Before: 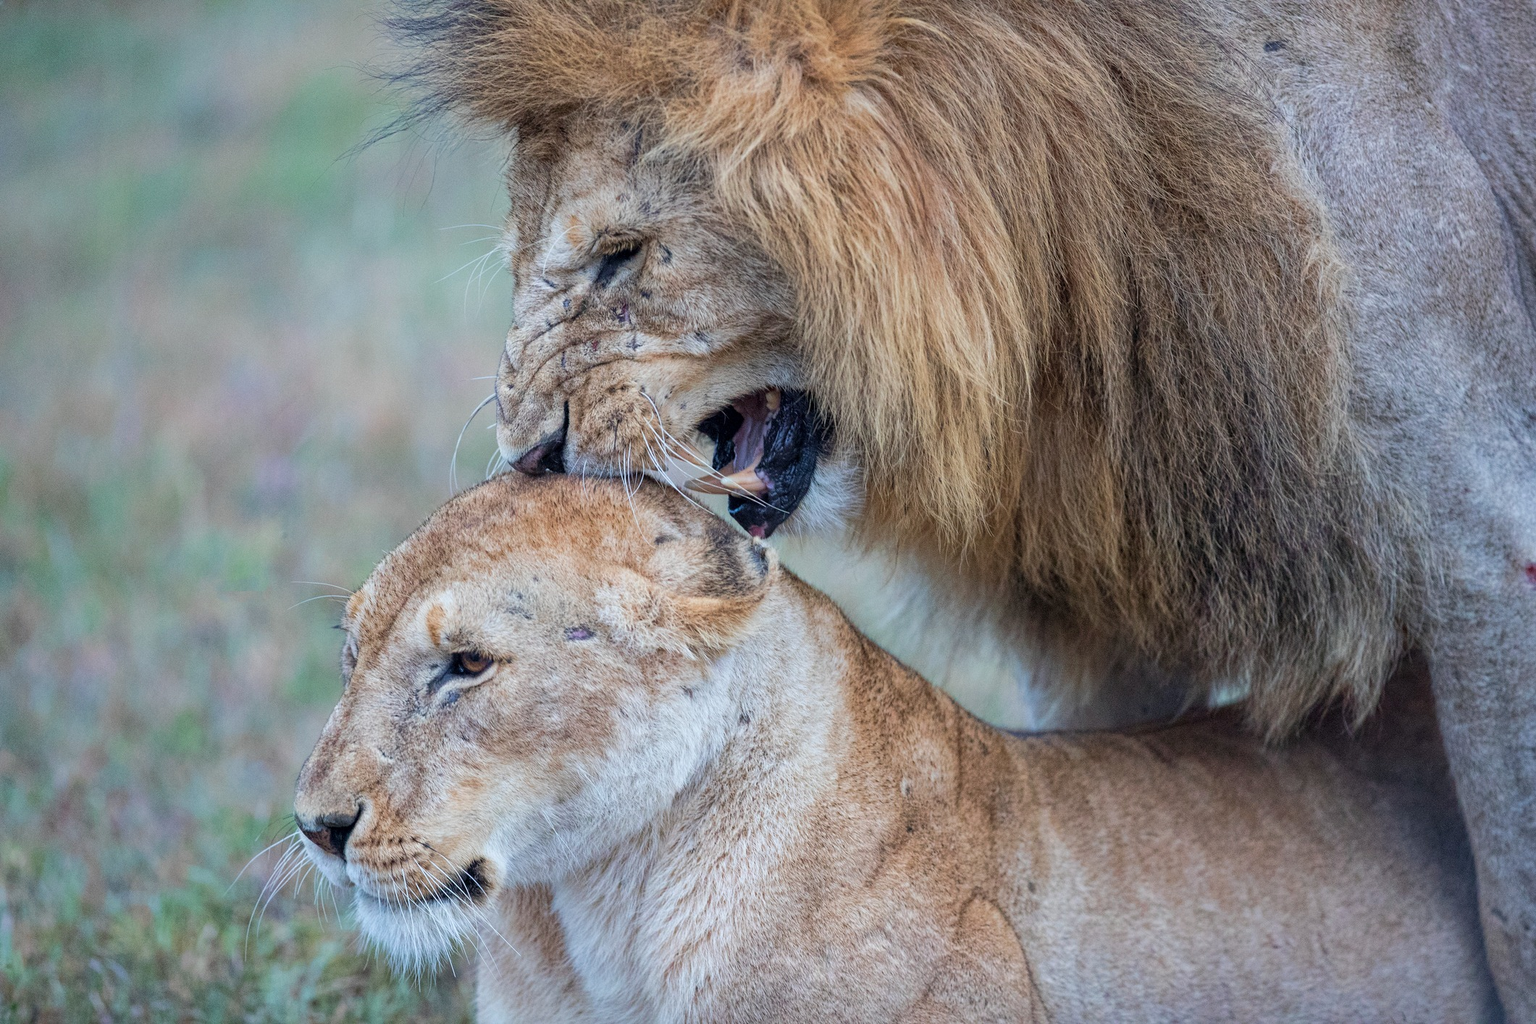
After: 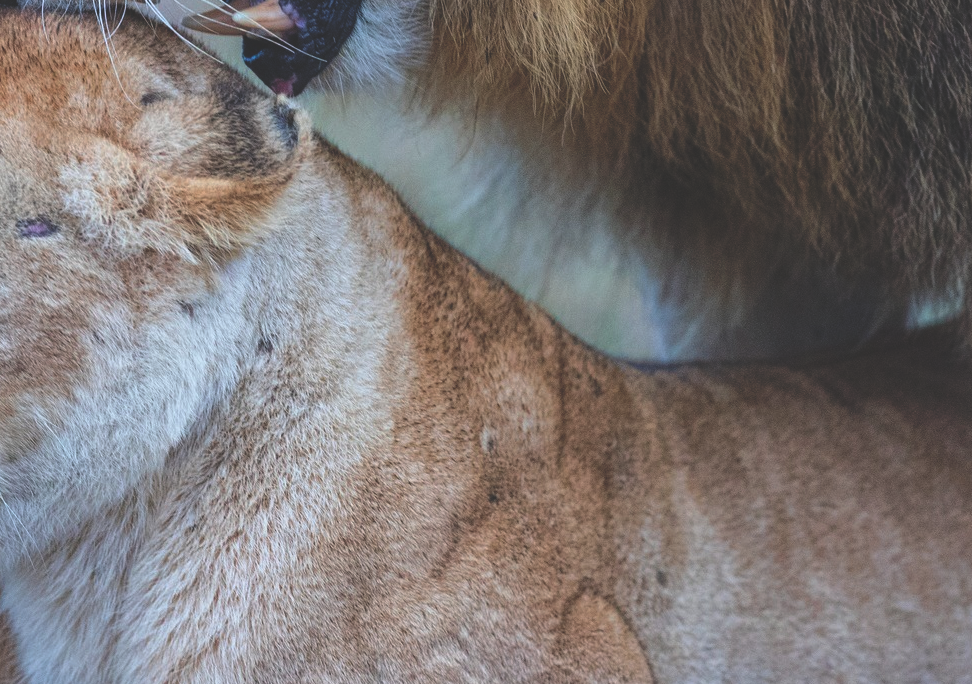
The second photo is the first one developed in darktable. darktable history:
crop: left 35.976%, top 45.819%, right 18.162%, bottom 5.807%
rgb curve: curves: ch0 [(0, 0.186) (0.314, 0.284) (0.775, 0.708) (1, 1)], compensate middle gray true, preserve colors none
